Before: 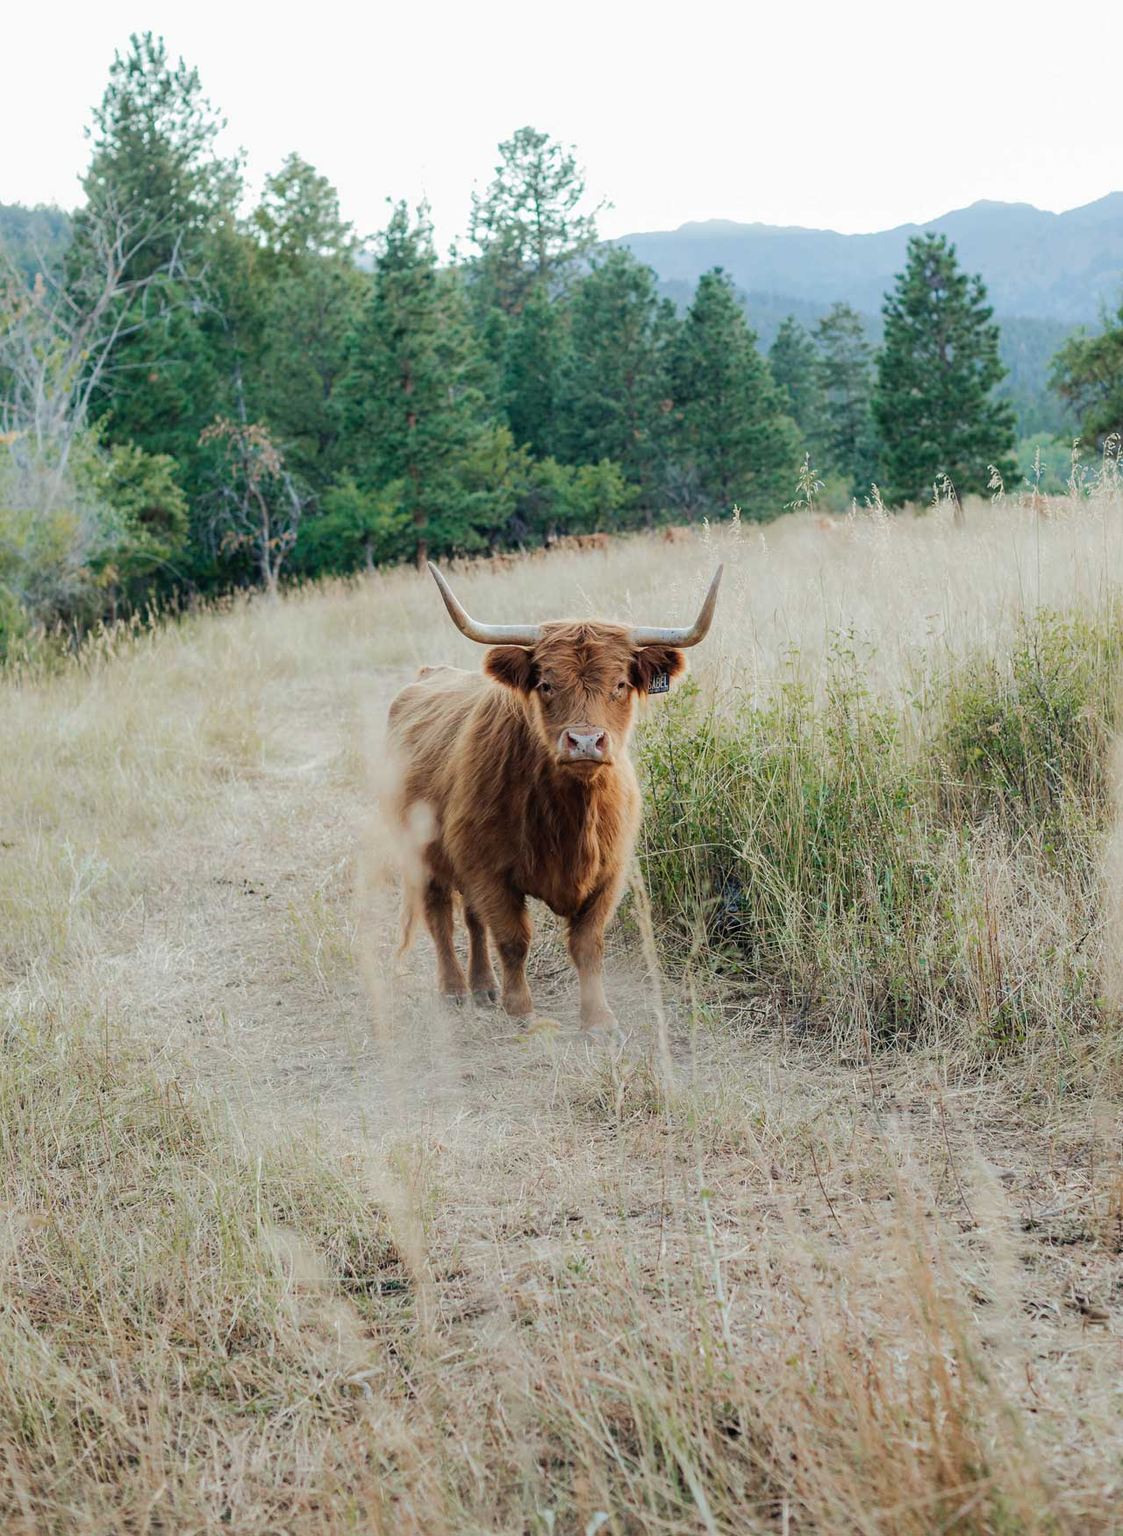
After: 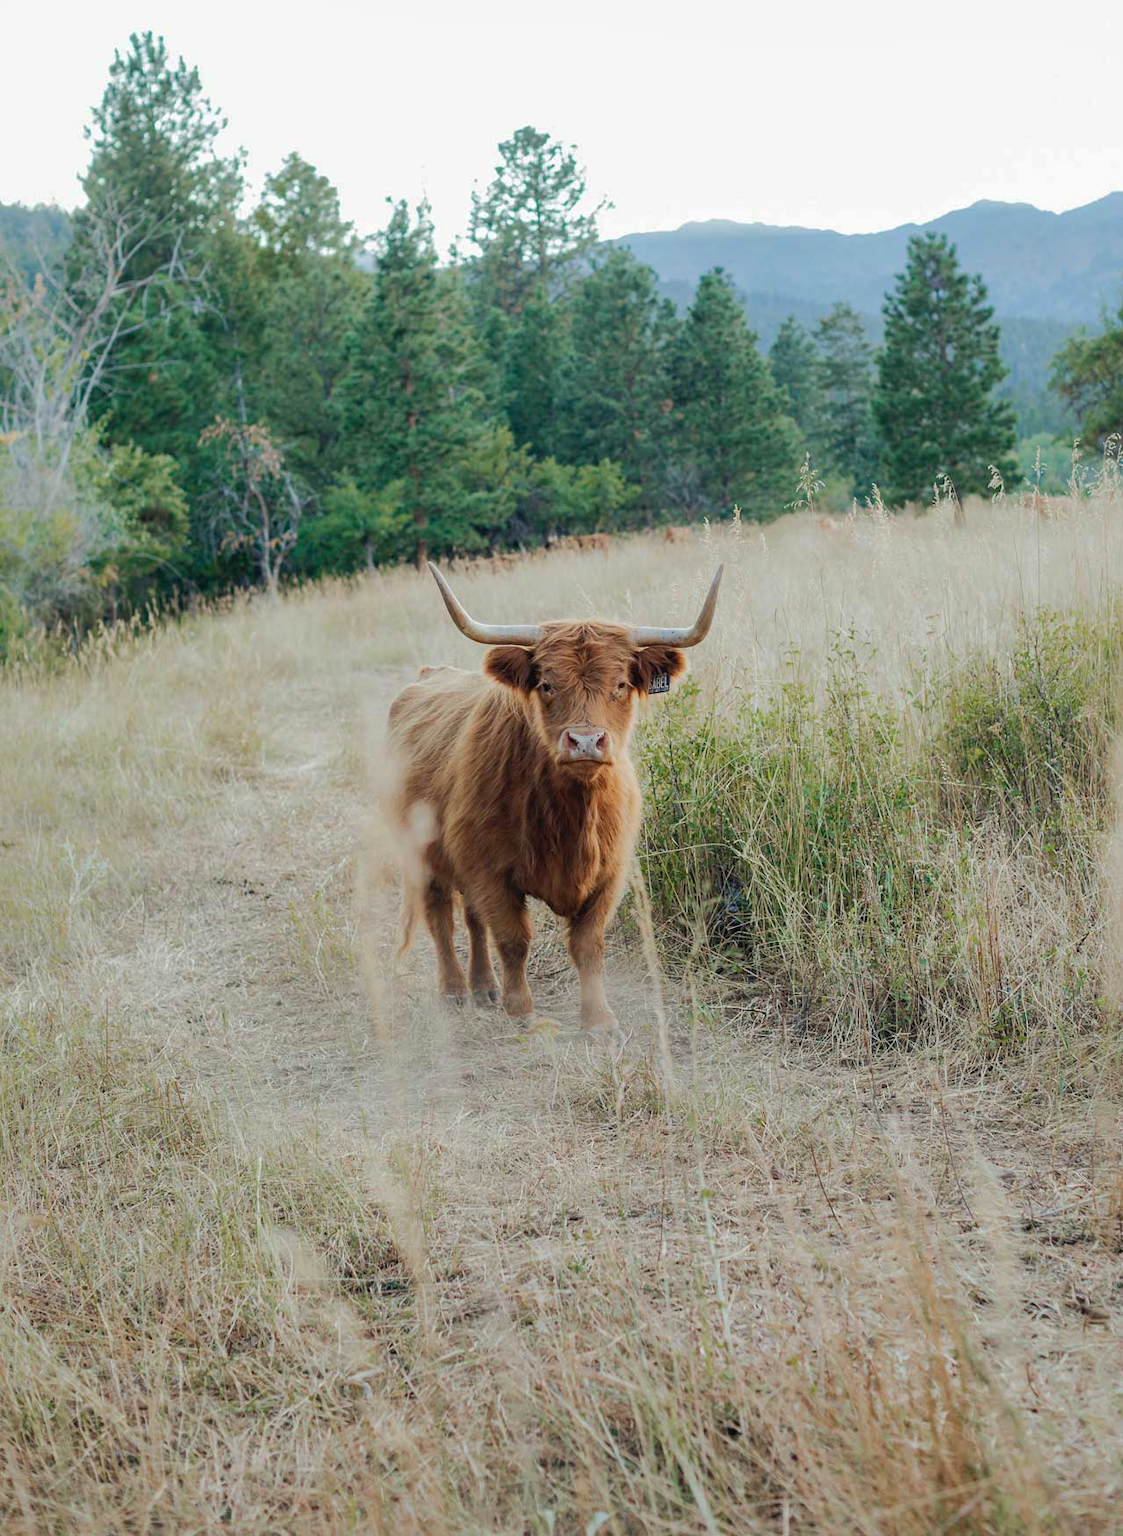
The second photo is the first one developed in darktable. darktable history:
shadows and highlights: highlights color adjustment 89.04%
